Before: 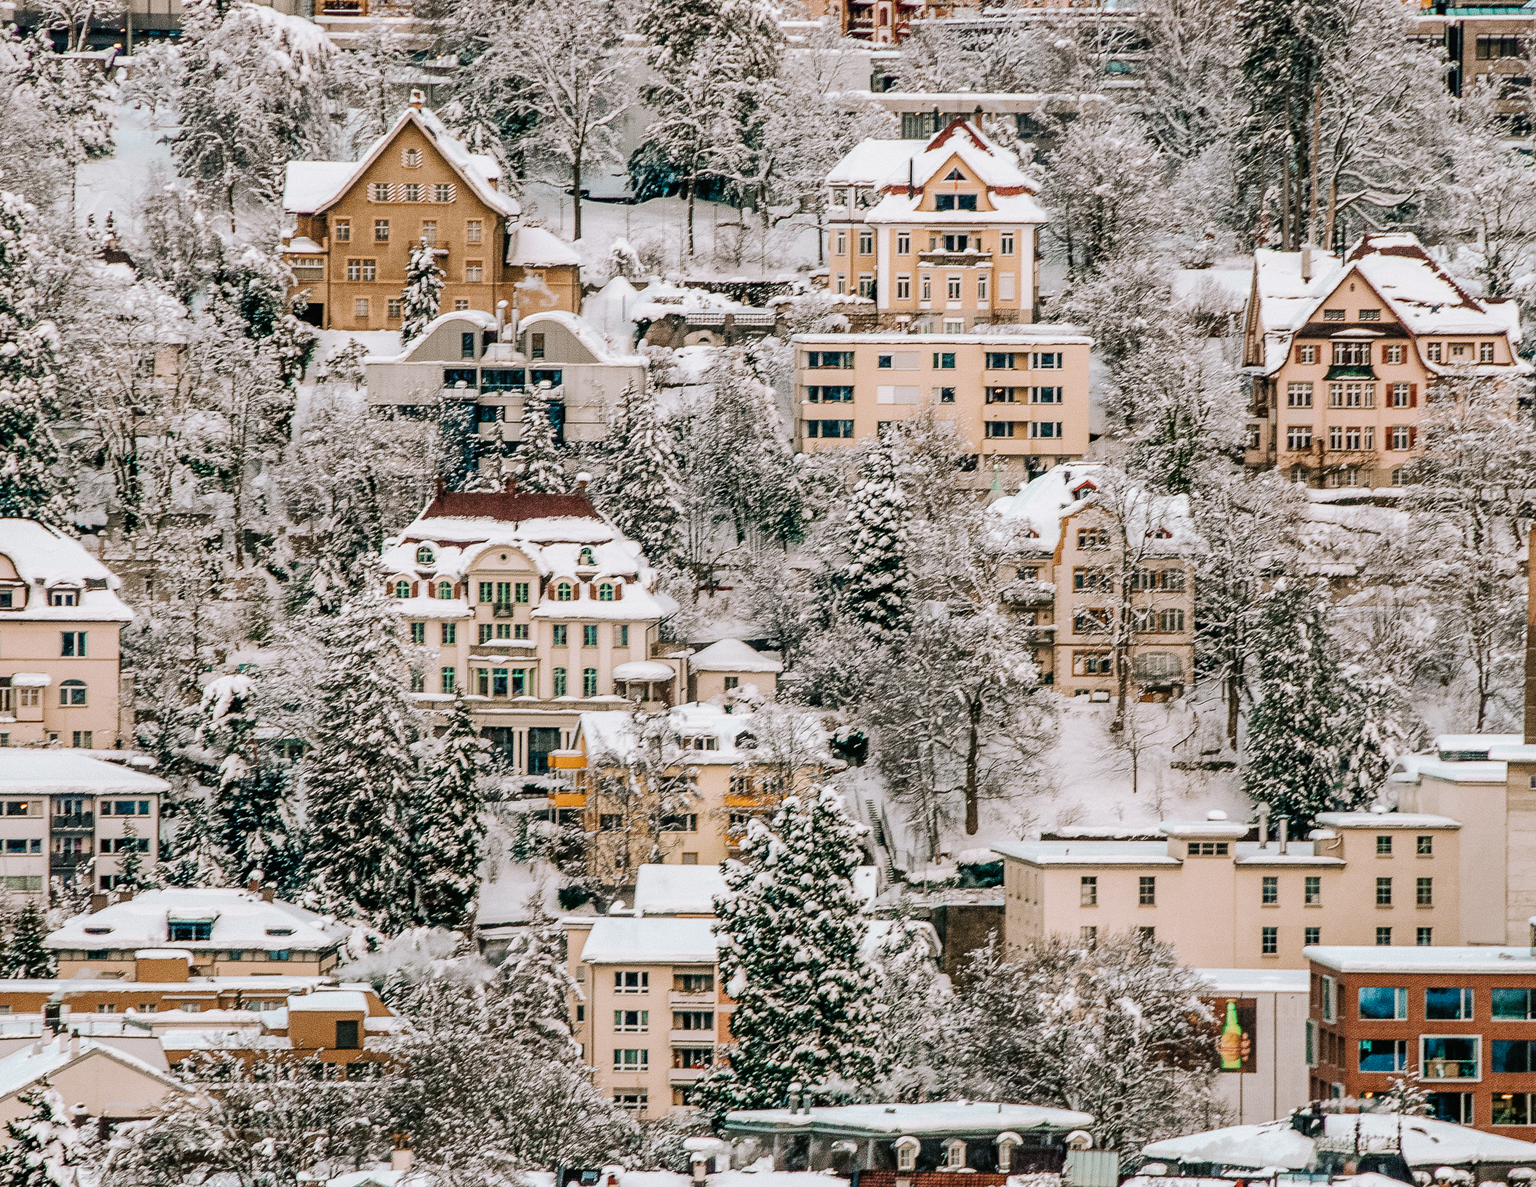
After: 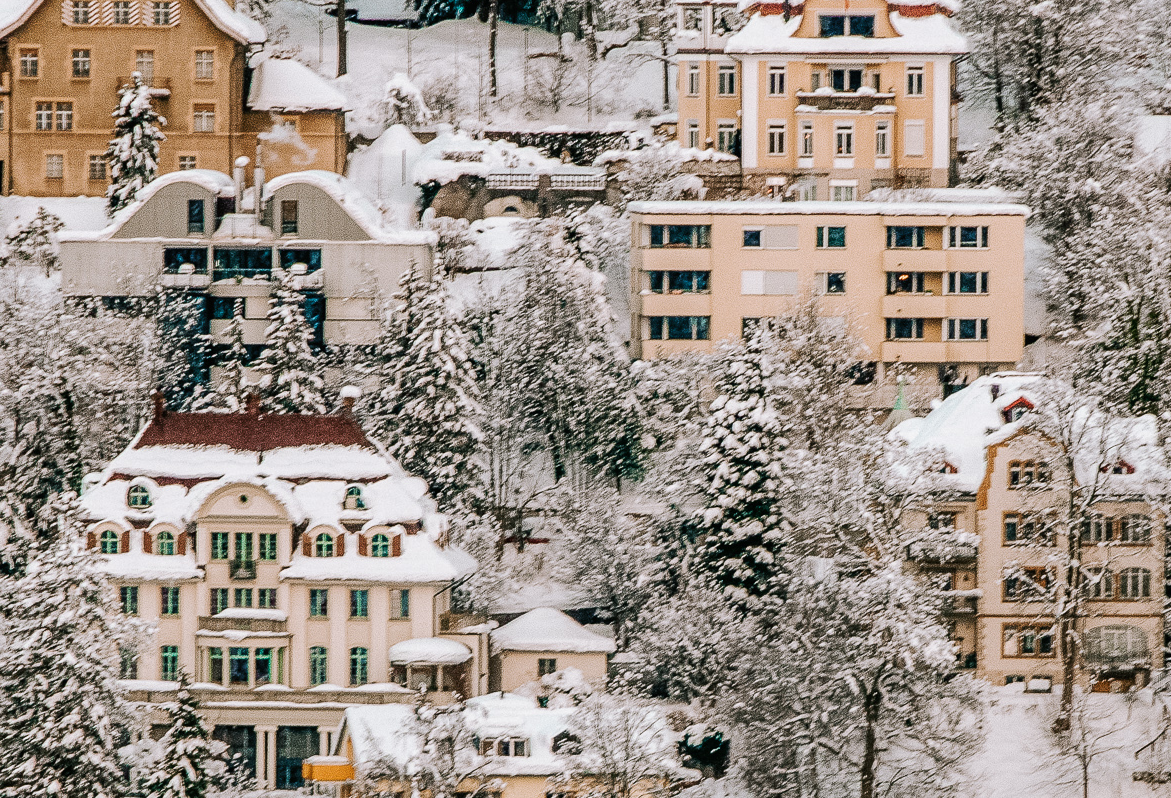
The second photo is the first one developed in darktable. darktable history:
crop: left 20.932%, top 15.471%, right 21.848%, bottom 34.081%
color balance rgb: on, module defaults
